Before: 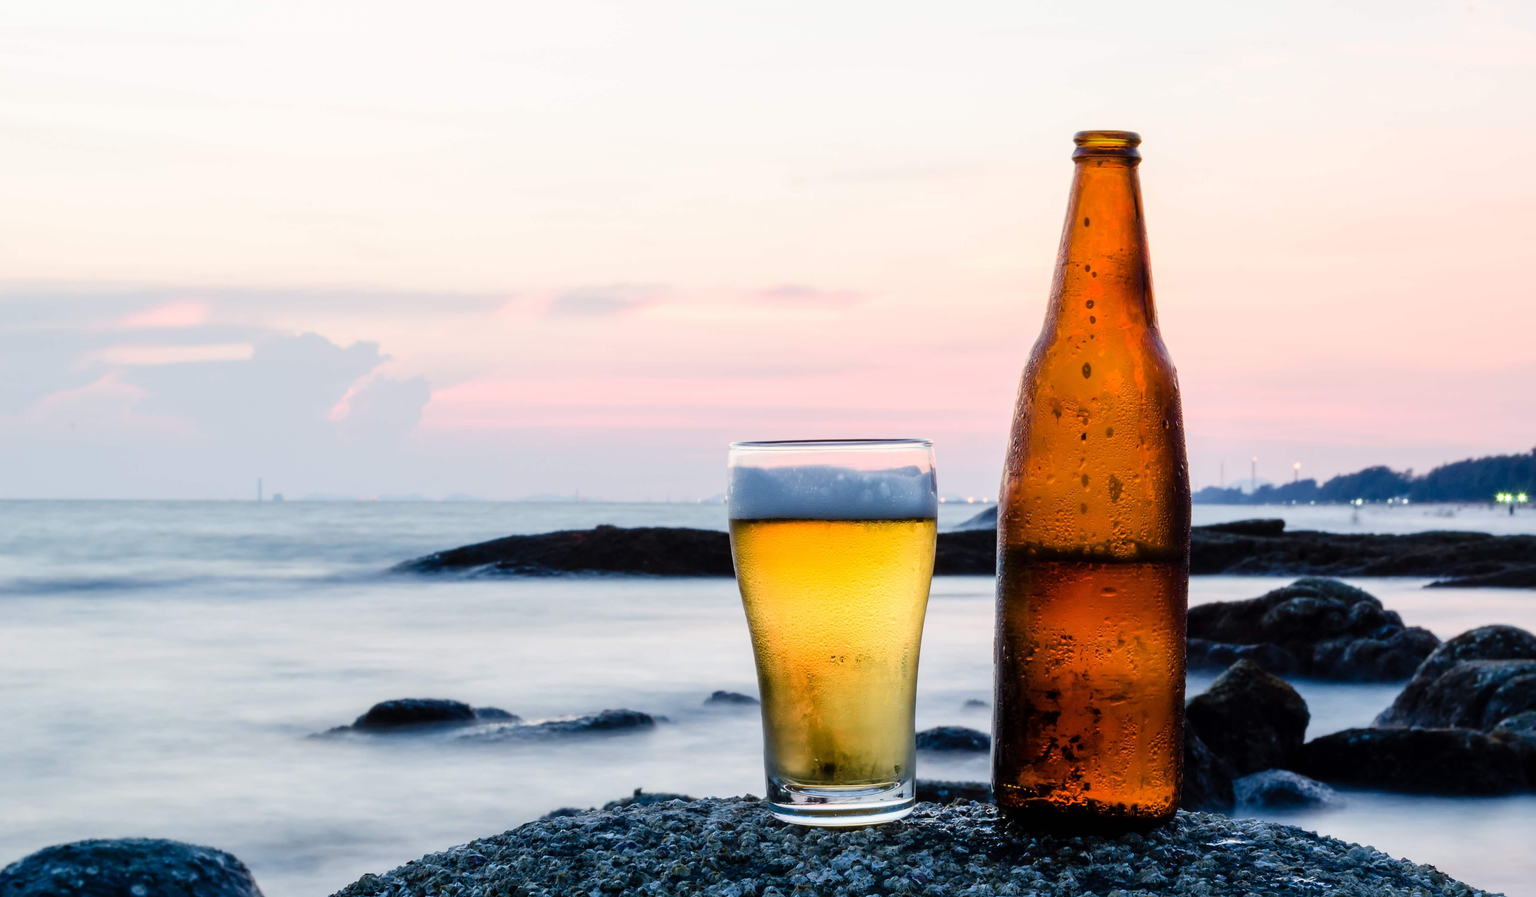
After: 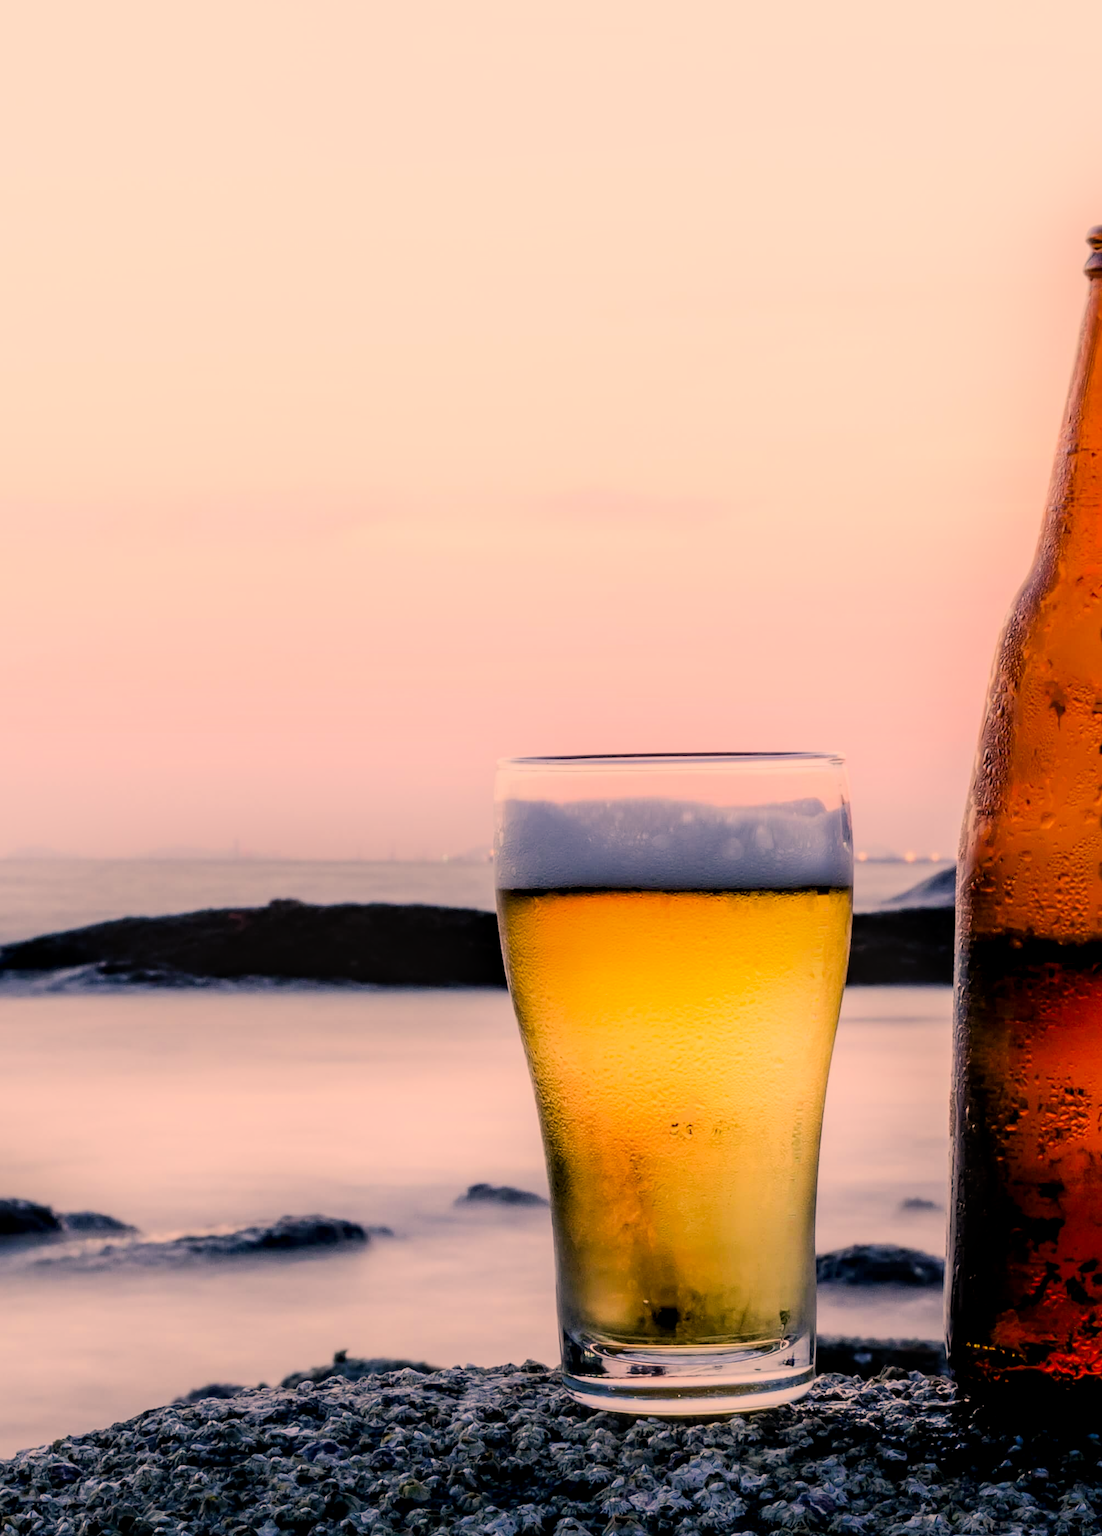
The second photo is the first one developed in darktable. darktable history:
local contrast: detail 130%
filmic rgb: black relative exposure -7.28 EV, white relative exposure 5.07 EV, hardness 3.19
color correction: highlights a* 21.72, highlights b* 21.76
crop: left 28.611%, right 29.444%
shadows and highlights: shadows -41.57, highlights 64.78, soften with gaussian
